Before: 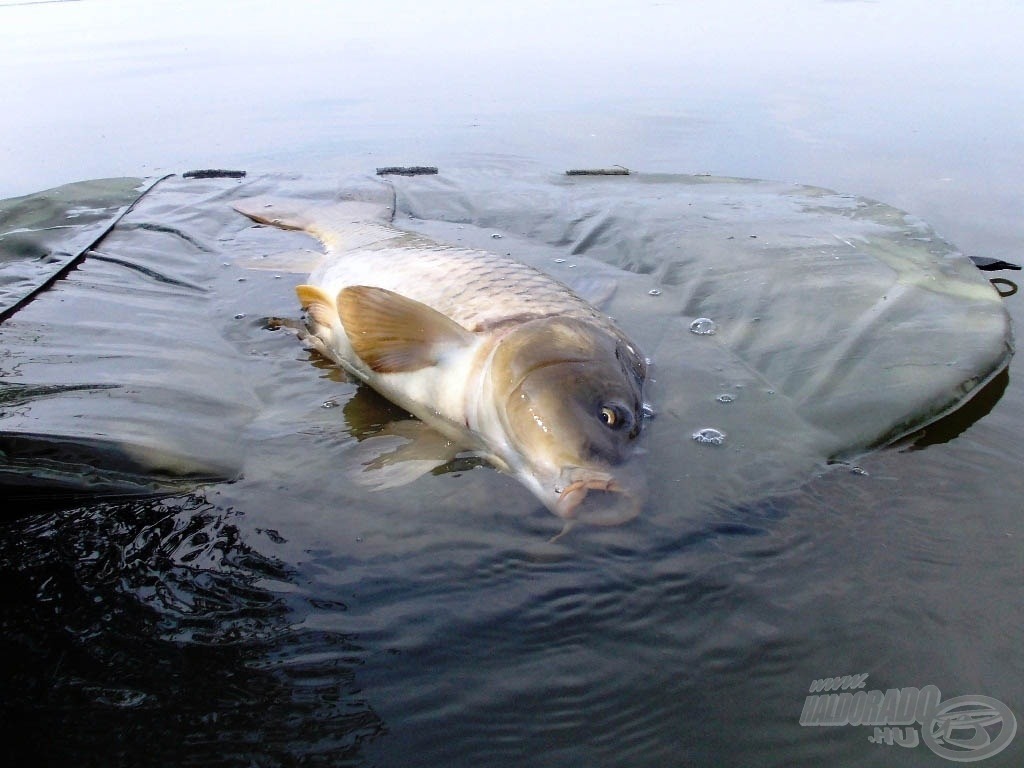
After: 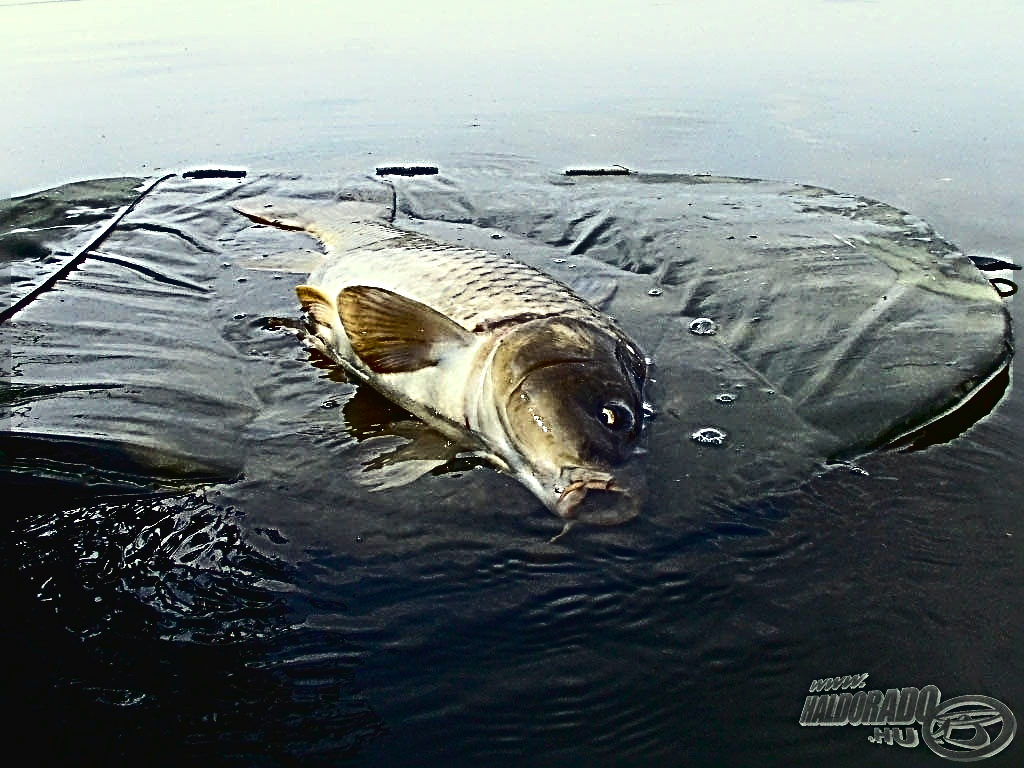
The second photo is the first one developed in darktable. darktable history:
sharpen: radius 4.028, amount 1.99
color correction: highlights a* -5.71, highlights b* 11
tone curve: curves: ch0 [(0, 0.026) (0.146, 0.158) (0.272, 0.34) (0.453, 0.627) (0.687, 0.829) (1, 1)], color space Lab, independent channels, preserve colors none
contrast brightness saturation: brightness -0.535
